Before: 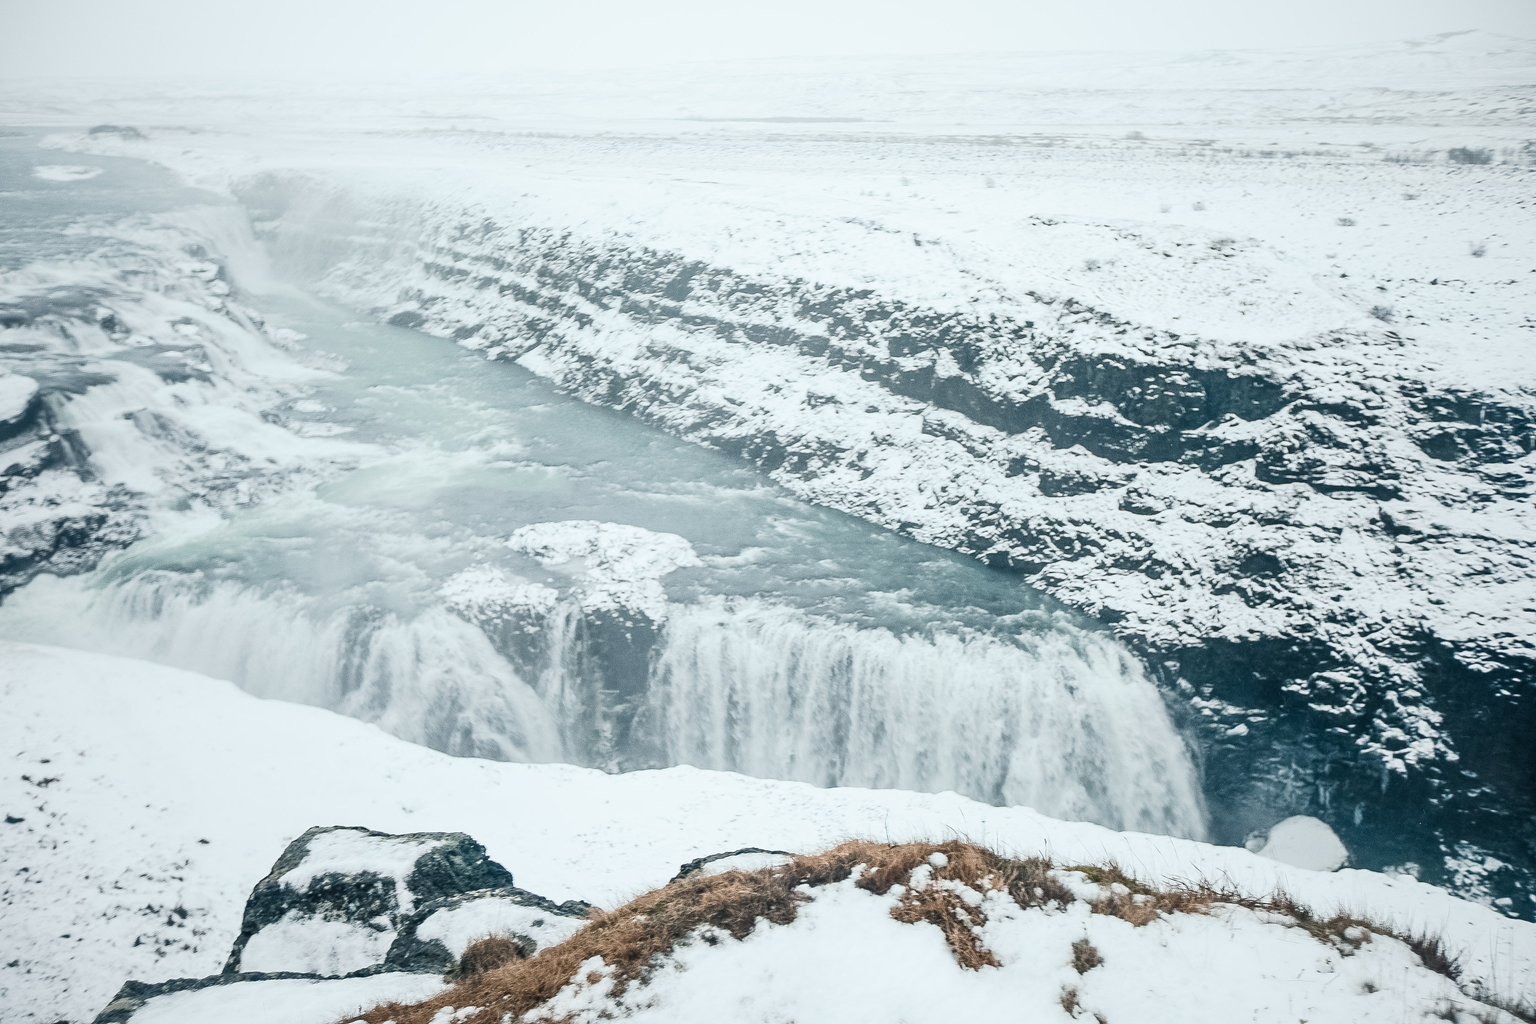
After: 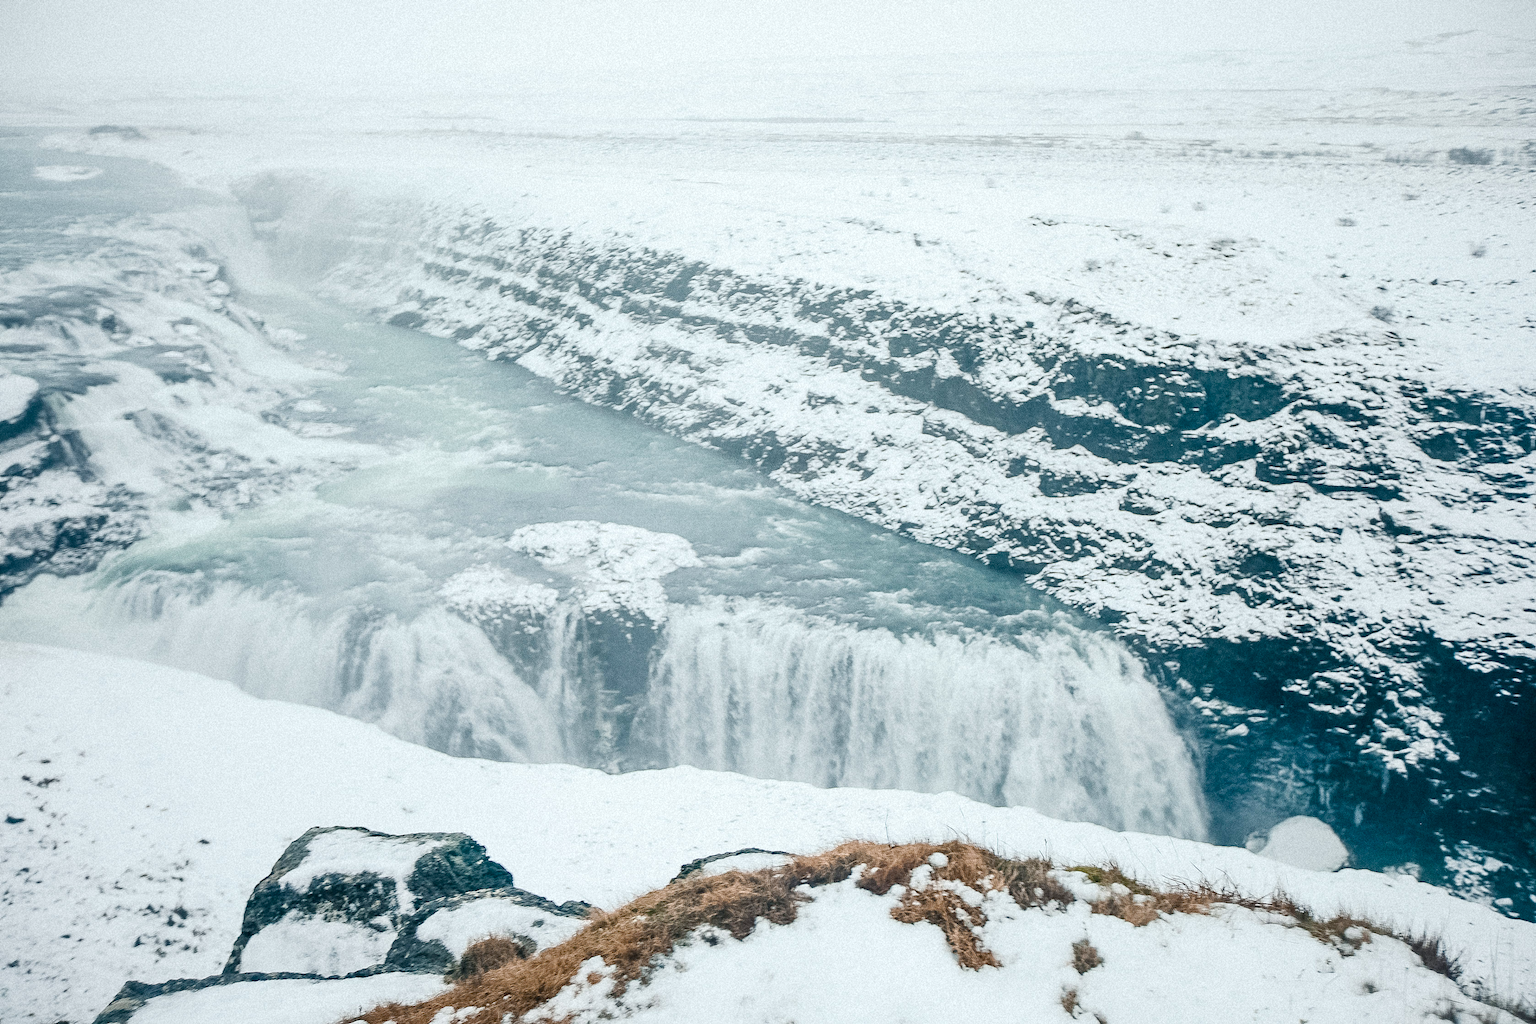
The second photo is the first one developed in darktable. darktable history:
grain: mid-tones bias 0%
color balance rgb: perceptual saturation grading › global saturation 35%, perceptual saturation grading › highlights -30%, perceptual saturation grading › shadows 35%, perceptual brilliance grading › global brilliance 3%, perceptual brilliance grading › highlights -3%, perceptual brilliance grading › shadows 3%
